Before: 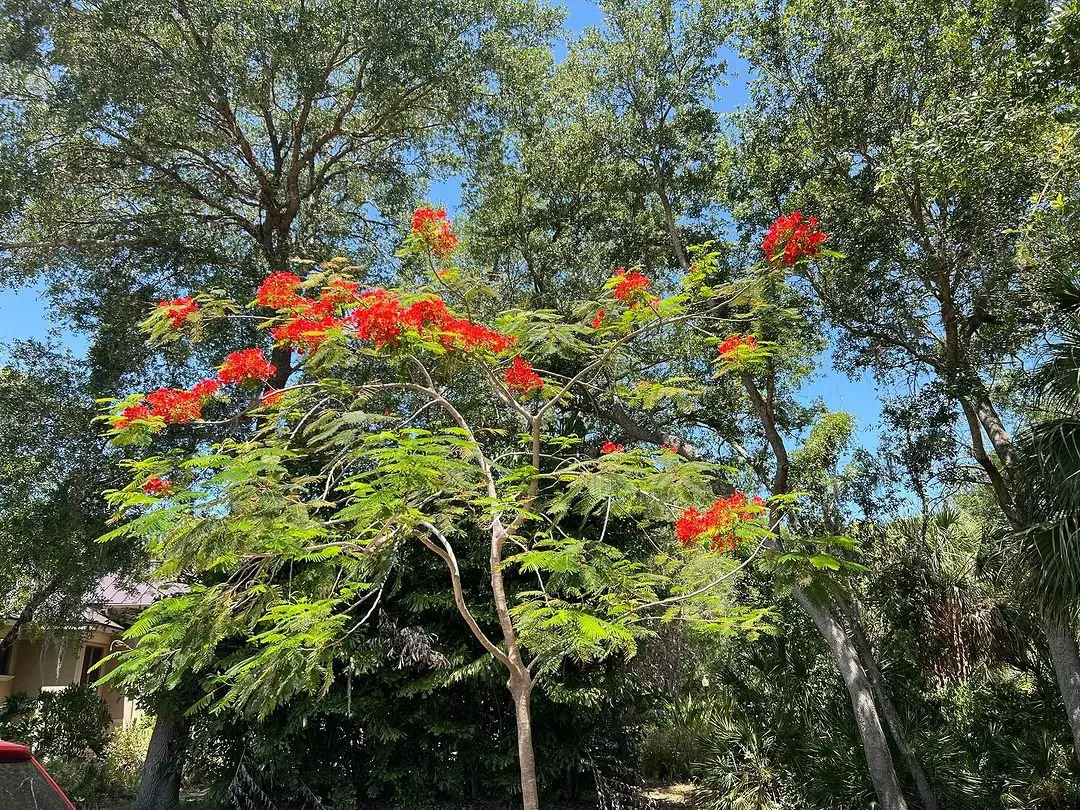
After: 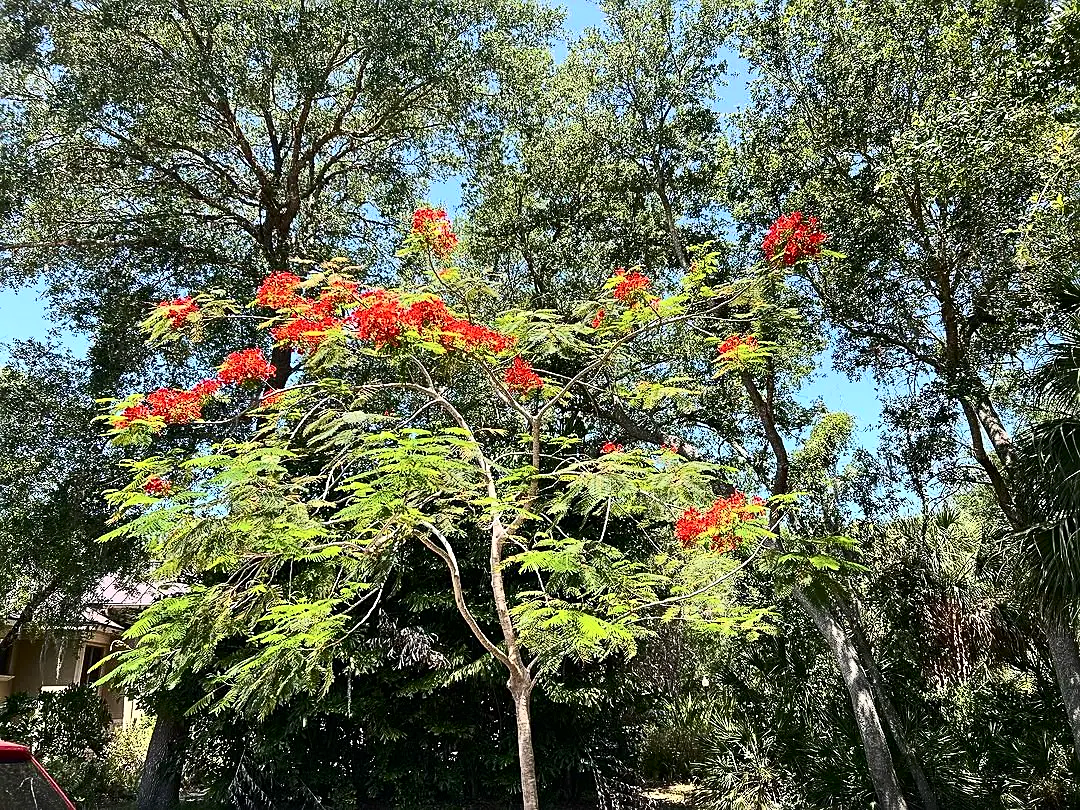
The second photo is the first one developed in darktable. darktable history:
color correction: highlights b* 0.02, saturation 0.843
sharpen: on, module defaults
contrast brightness saturation: contrast 0.406, brightness 0.102, saturation 0.212
